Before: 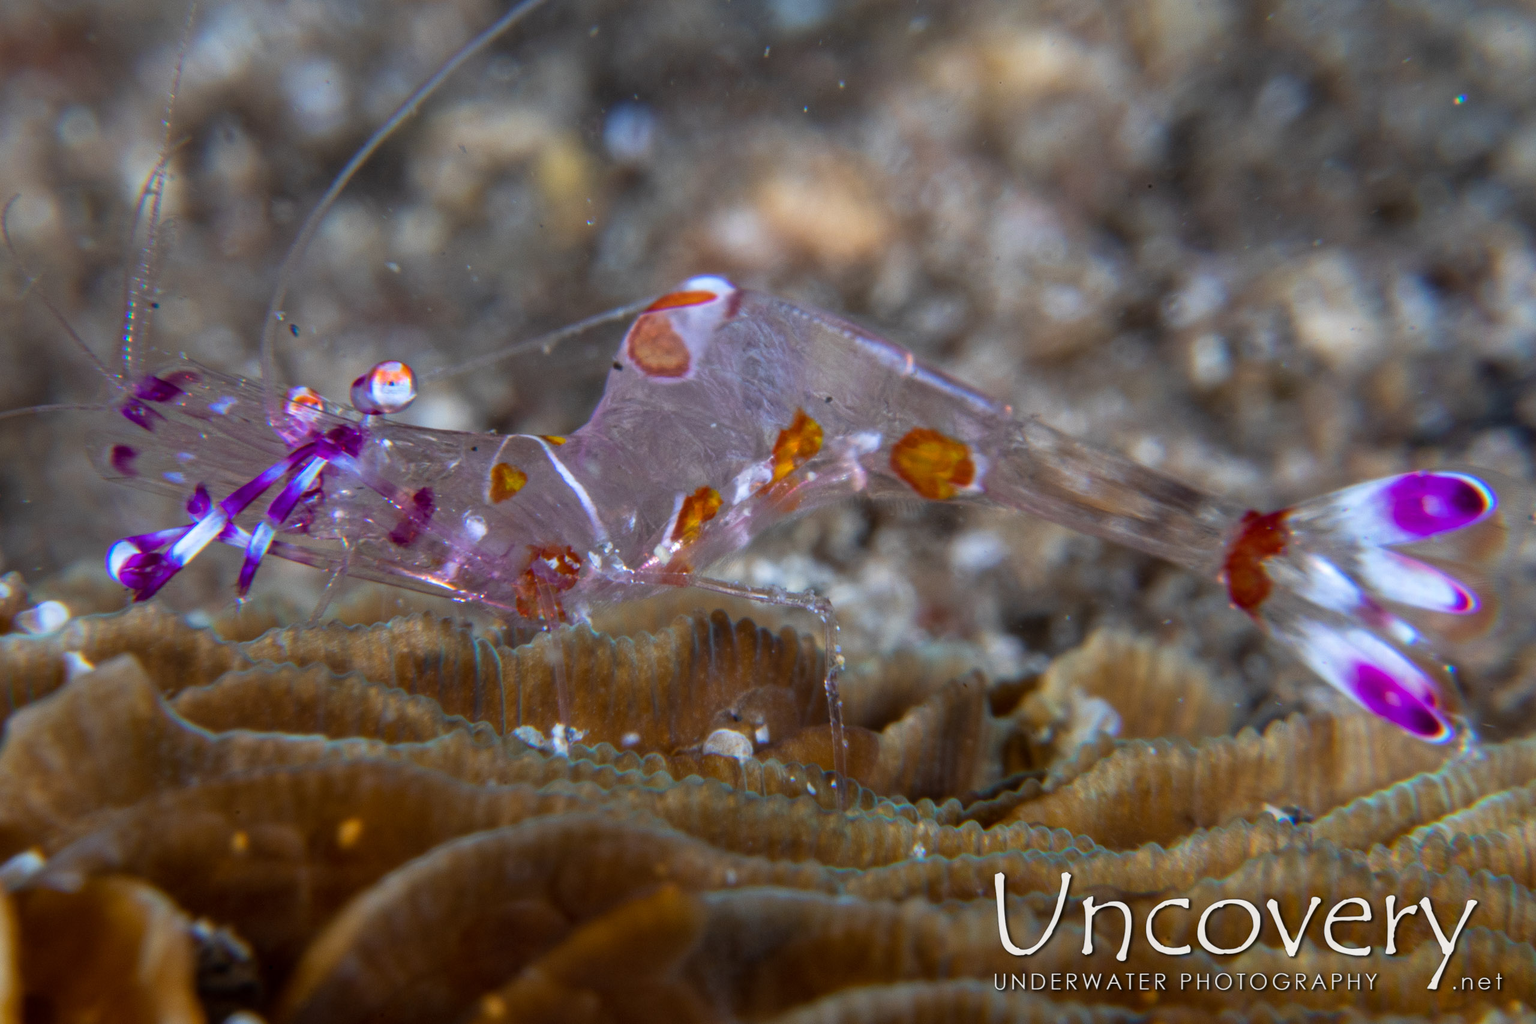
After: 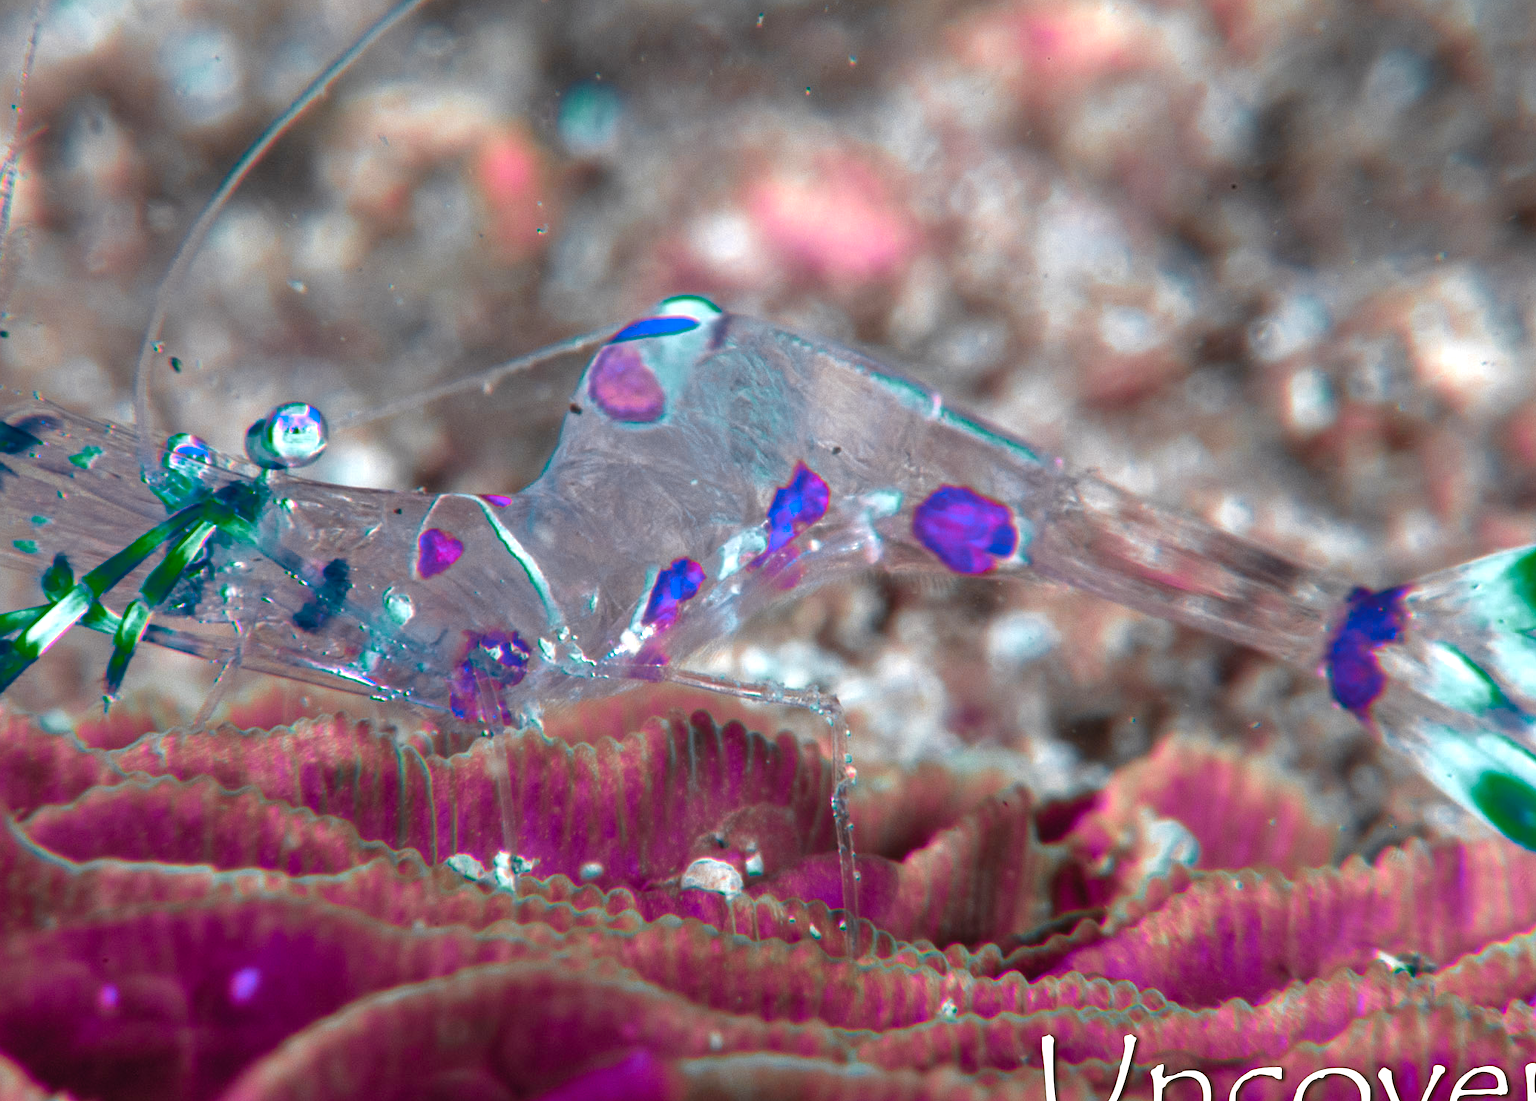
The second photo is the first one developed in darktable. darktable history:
exposure: black level correction 0, exposure 1 EV, compensate highlight preservation false
color zones: curves: ch0 [(0.826, 0.353)]; ch1 [(0.242, 0.647) (0.889, 0.342)]; ch2 [(0.246, 0.089) (0.969, 0.068)]
crop: left 9.929%, top 3.475%, right 9.188%, bottom 9.529%
levels: levels [0.026, 0.507, 0.987]
